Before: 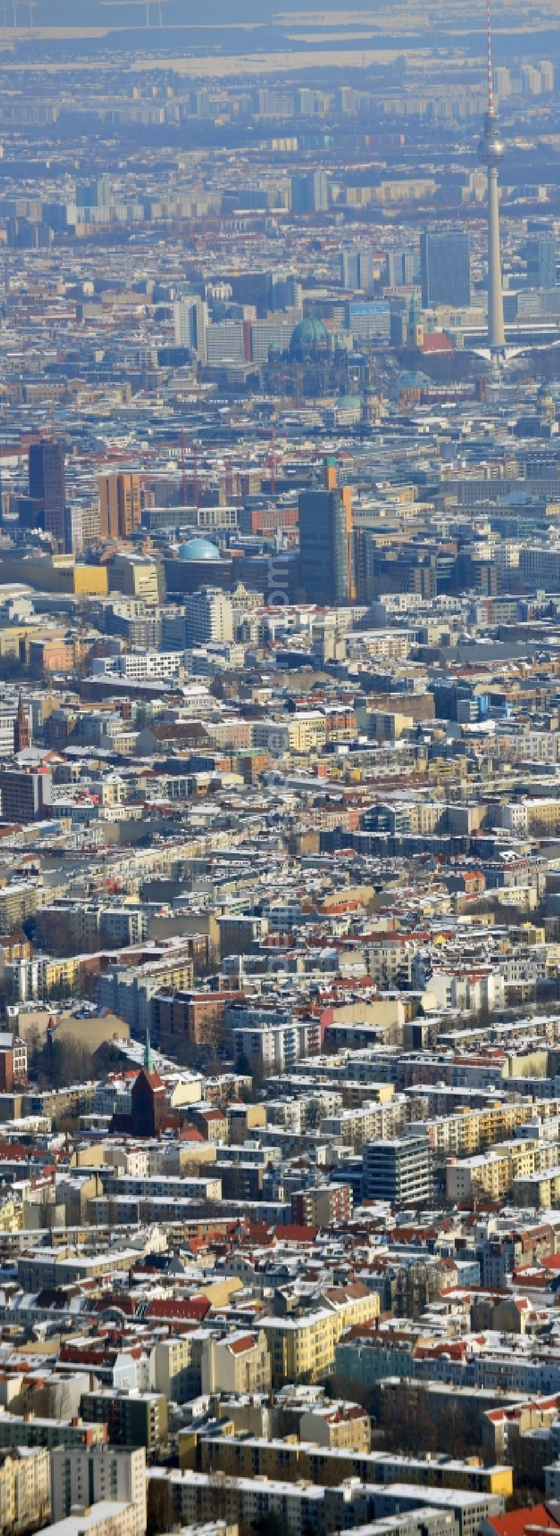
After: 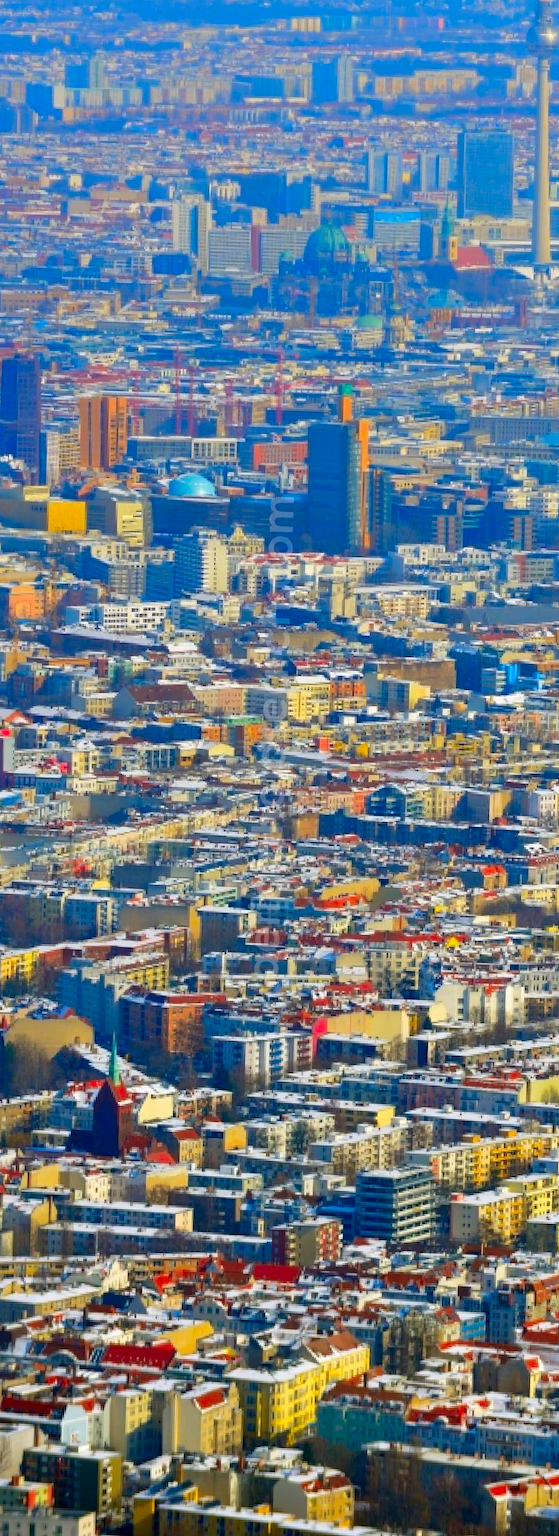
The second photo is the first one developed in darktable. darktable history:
white balance: red 1, blue 1
crop and rotate: angle -1.96°, left 3.097%, top 4.154%, right 1.586%, bottom 0.529%
color correction: saturation 2.15
